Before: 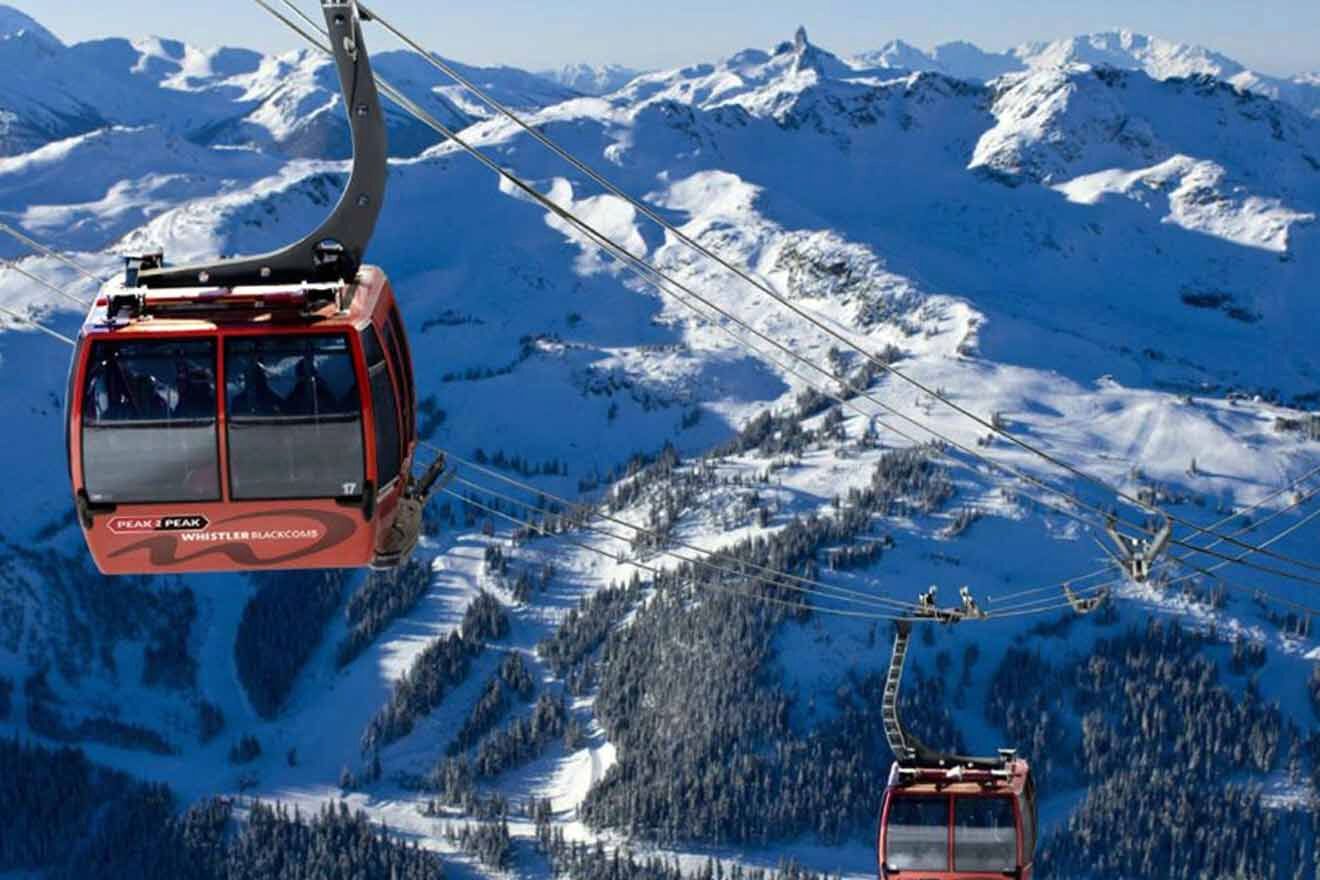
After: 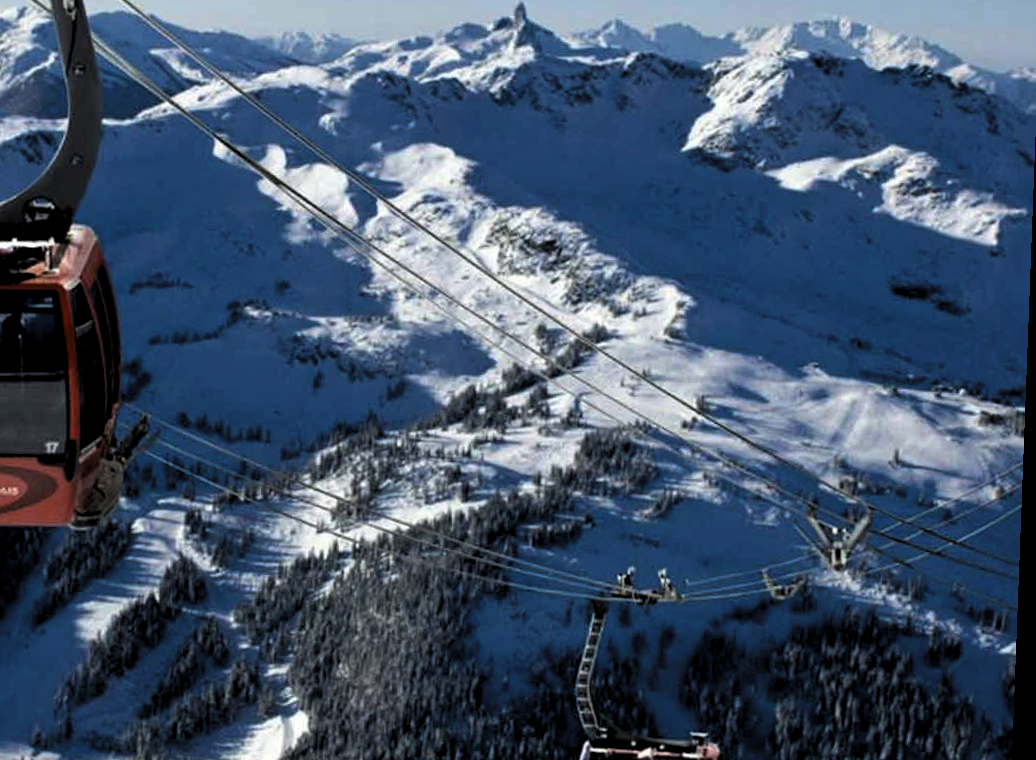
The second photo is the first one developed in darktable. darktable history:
crop: left 23.095%, top 5.827%, bottom 11.854%
rotate and perspective: rotation 2.17°, automatic cropping off
levels: levels [0.116, 0.574, 1]
